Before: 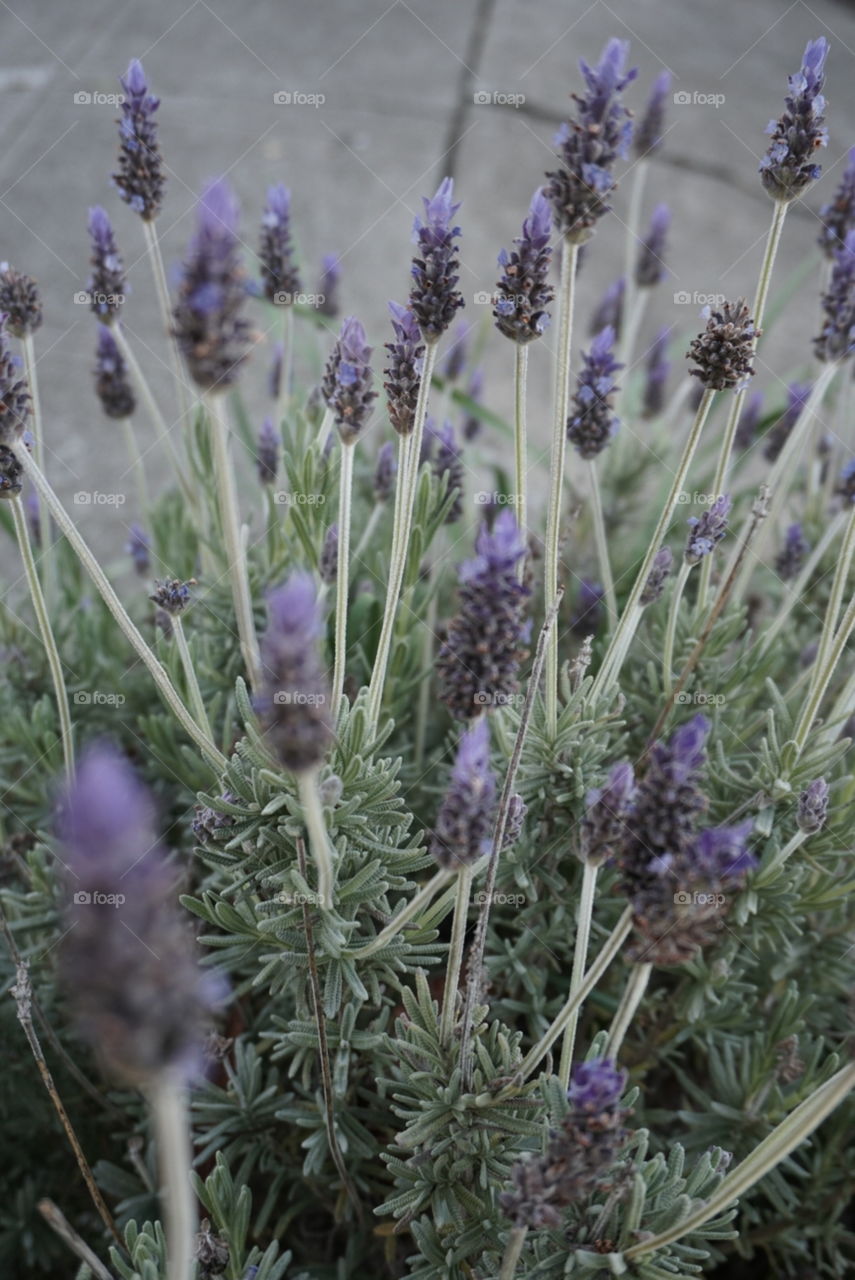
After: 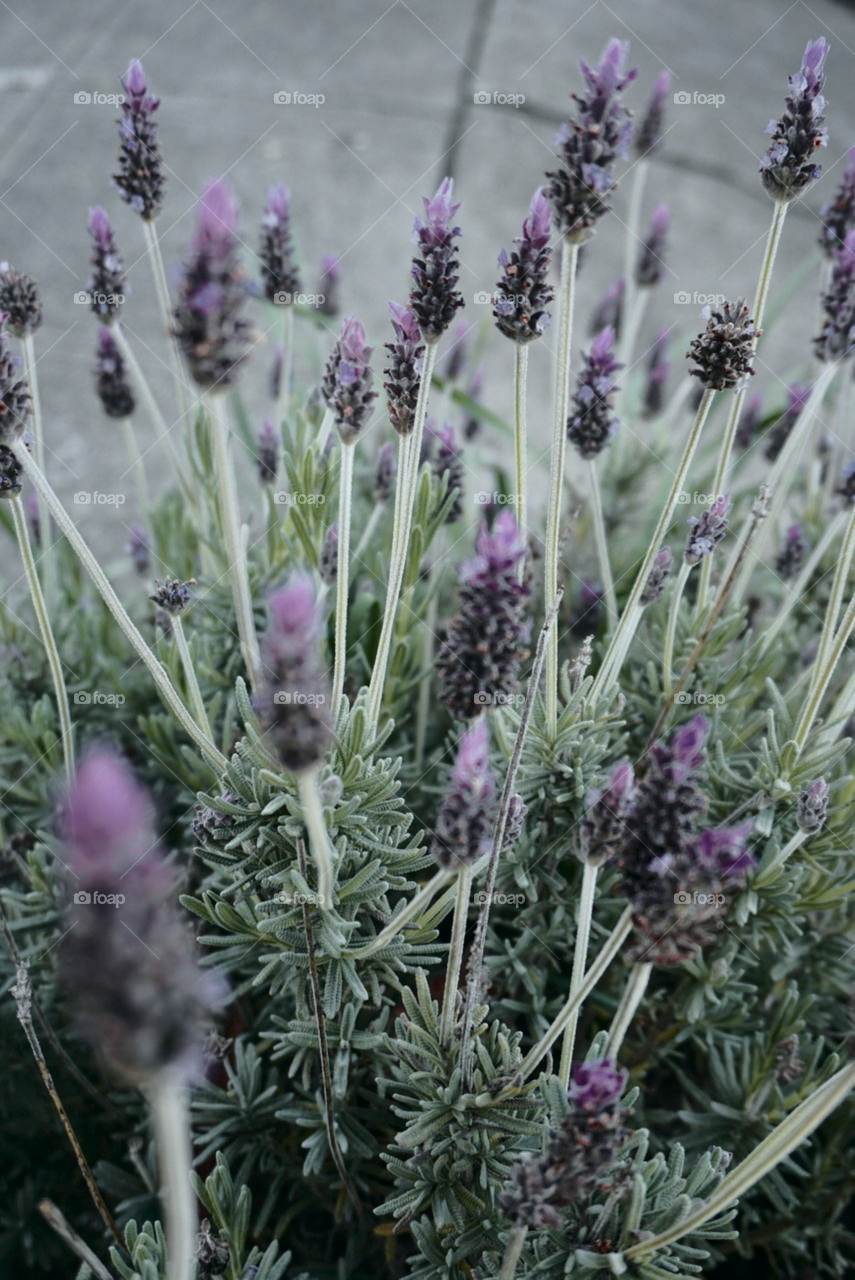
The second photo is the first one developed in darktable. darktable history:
tone curve: curves: ch0 [(0, 0) (0.081, 0.044) (0.192, 0.125) (0.283, 0.238) (0.416, 0.449) (0.495, 0.524) (0.686, 0.743) (0.826, 0.865) (0.978, 0.988)]; ch1 [(0, 0) (0.161, 0.092) (0.35, 0.33) (0.392, 0.392) (0.427, 0.426) (0.479, 0.472) (0.505, 0.497) (0.521, 0.514) (0.547, 0.568) (0.579, 0.597) (0.625, 0.627) (0.678, 0.733) (1, 1)]; ch2 [(0, 0) (0.346, 0.362) (0.404, 0.427) (0.502, 0.495) (0.531, 0.523) (0.549, 0.554) (0.582, 0.596) (0.629, 0.642) (0.717, 0.678) (1, 1)], color space Lab, independent channels, preserve colors none
